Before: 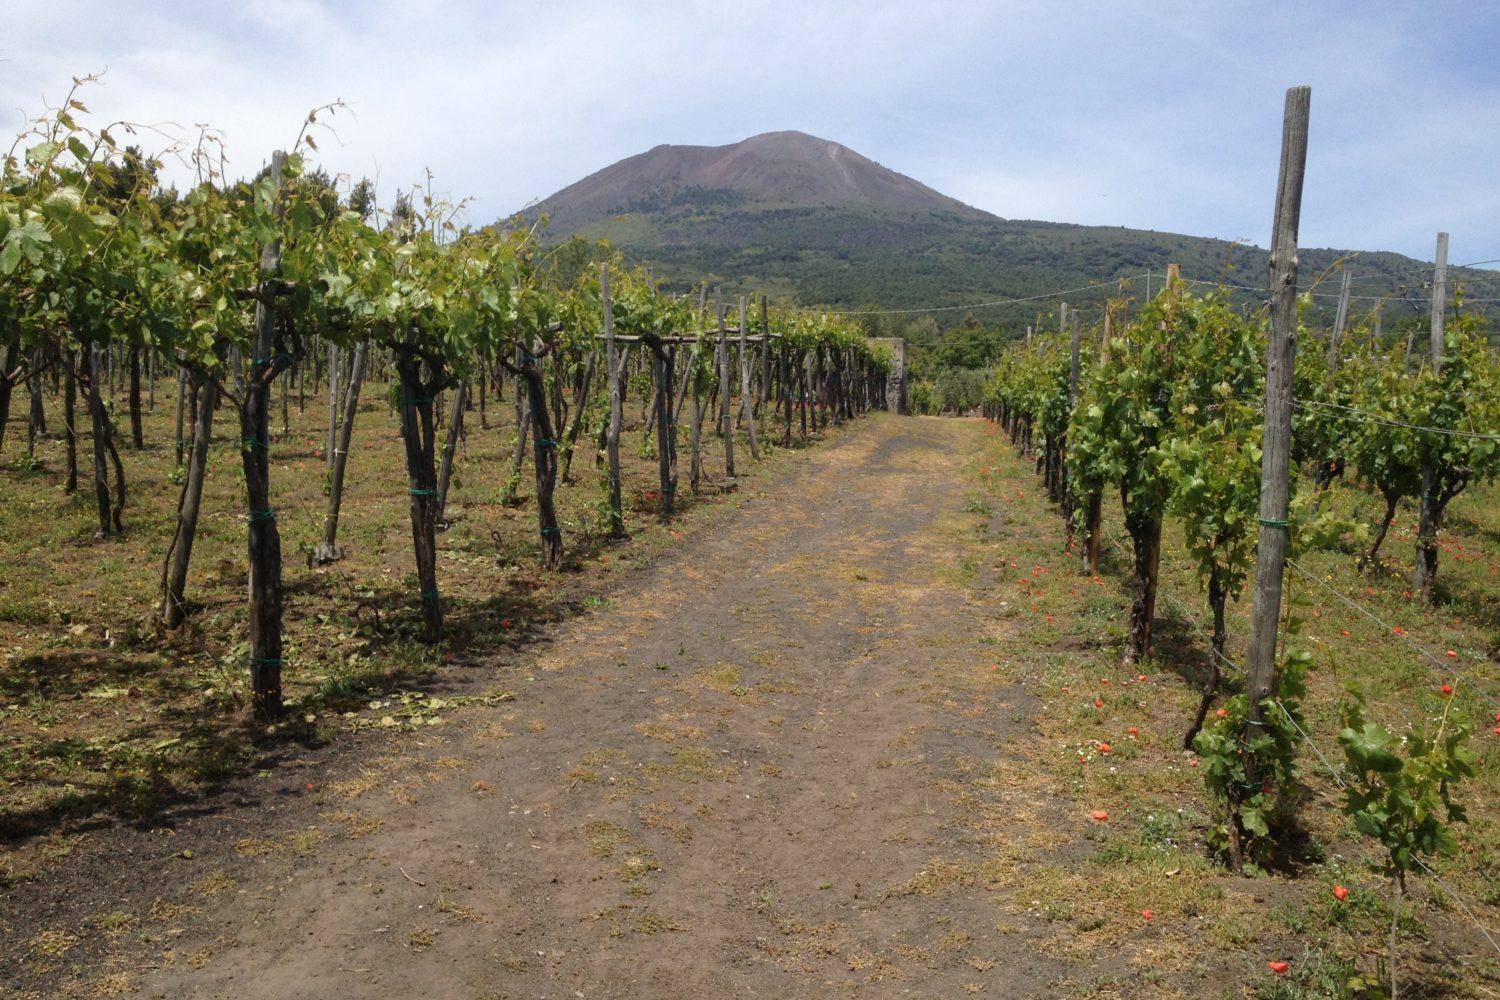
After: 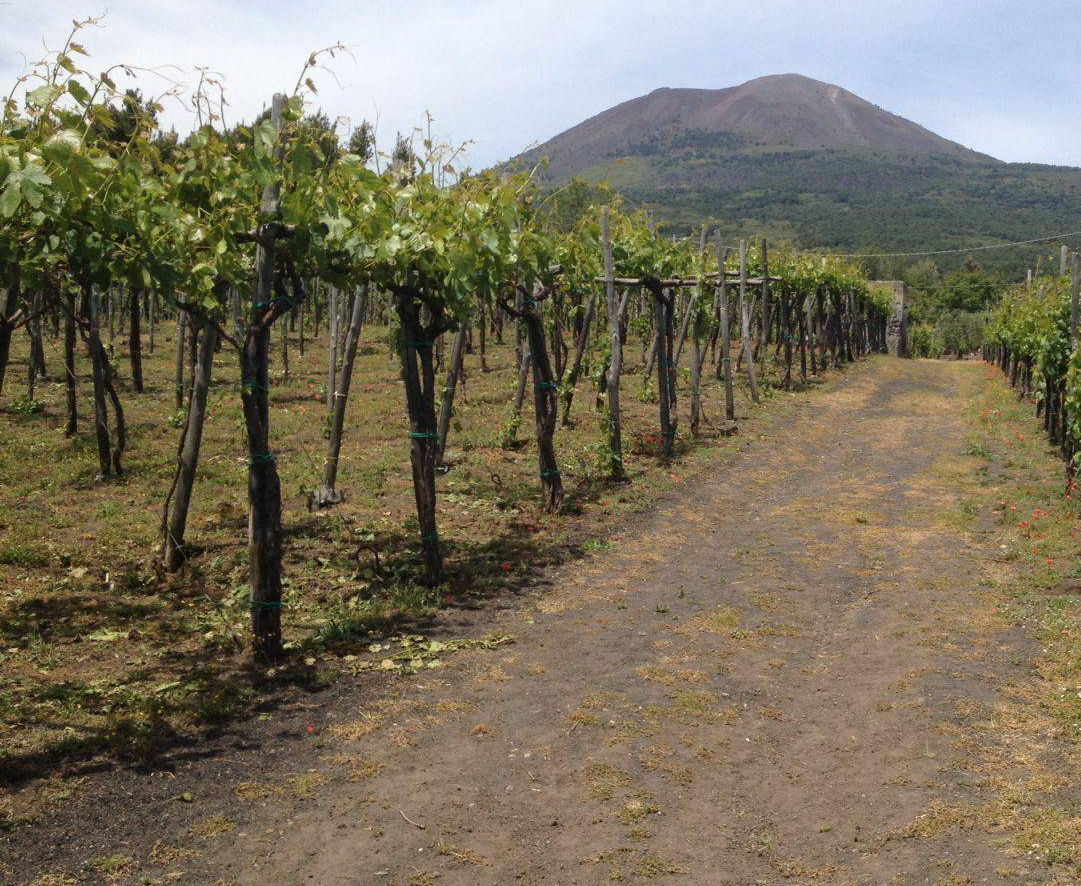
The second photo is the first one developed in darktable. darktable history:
crop: top 5.785%, right 27.886%, bottom 5.6%
